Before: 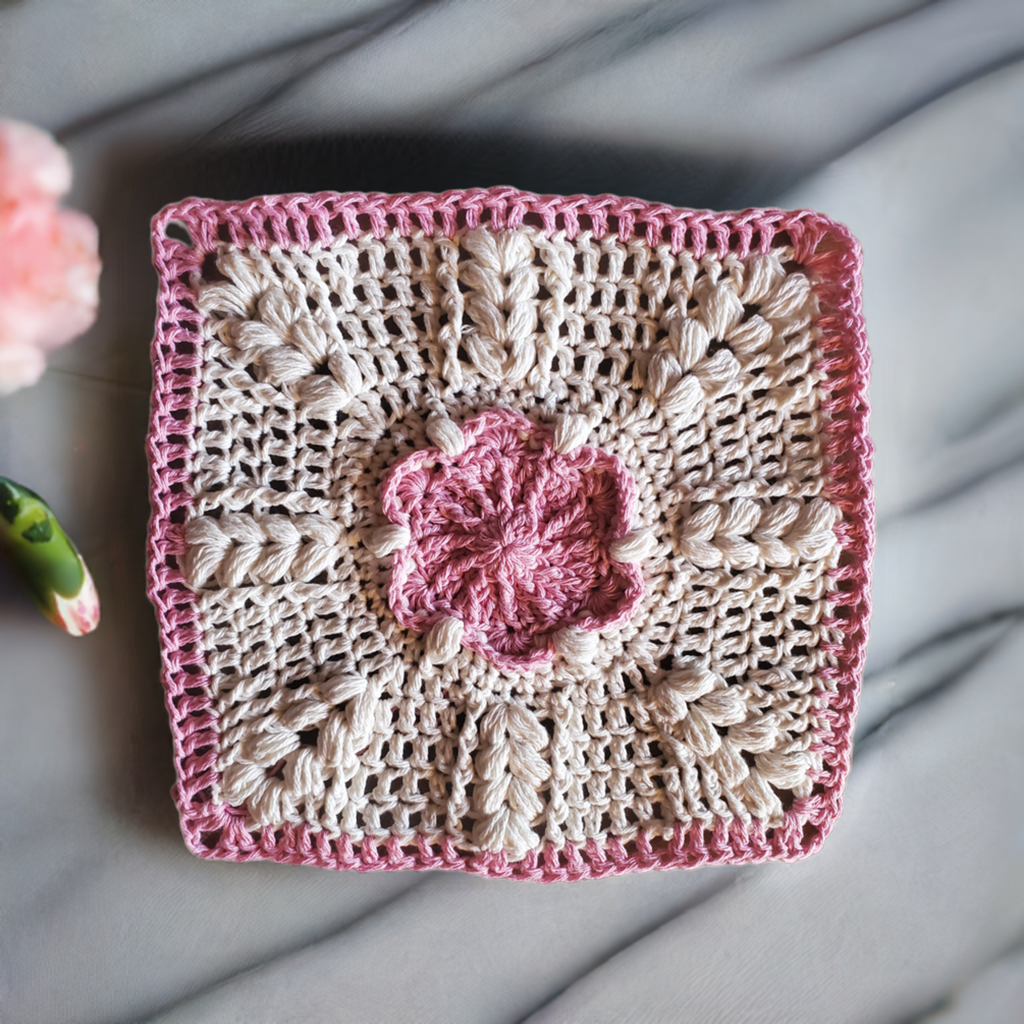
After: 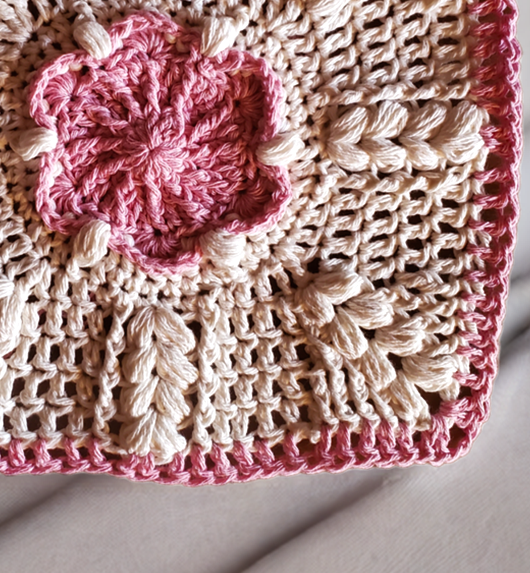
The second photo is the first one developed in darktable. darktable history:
shadows and highlights: radius 171.16, shadows 27, white point adjustment 3.13, highlights -67.95, soften with gaussian
crop: left 34.479%, top 38.822%, right 13.718%, bottom 5.172%
rgb levels: mode RGB, independent channels, levels [[0, 0.5, 1], [0, 0.521, 1], [0, 0.536, 1]]
